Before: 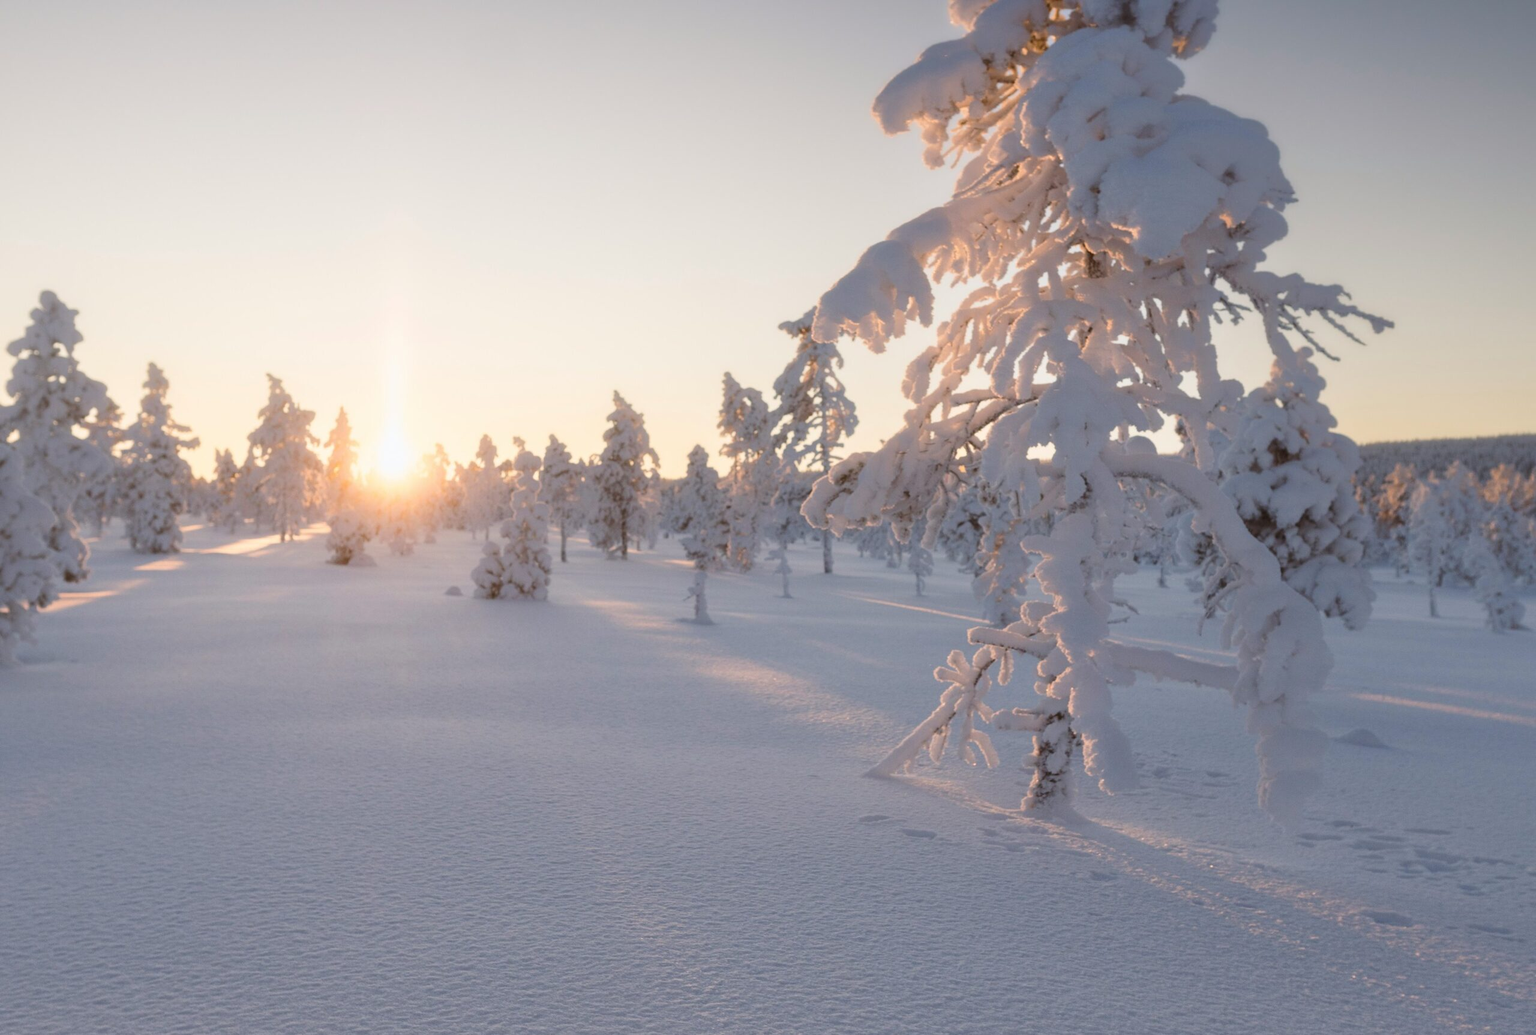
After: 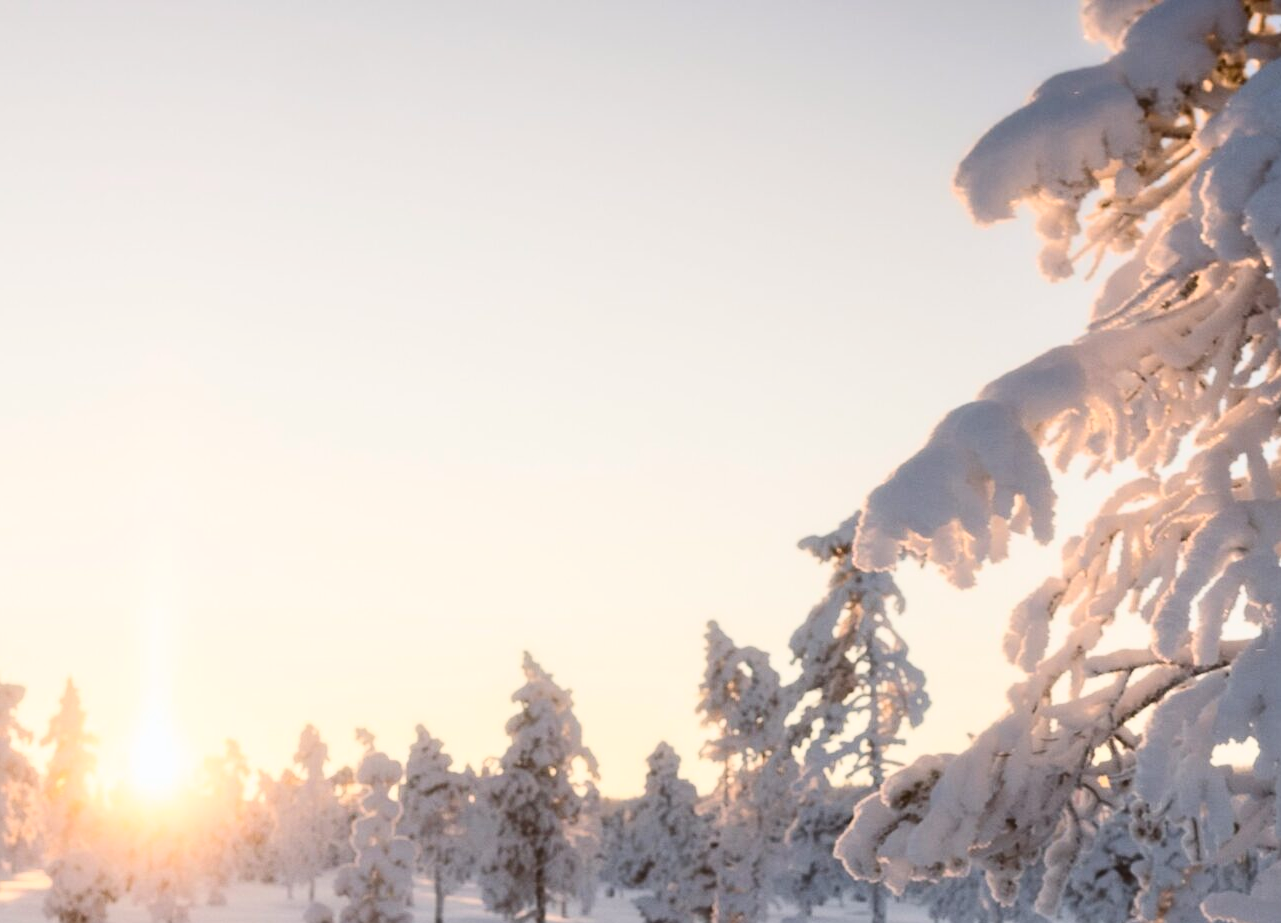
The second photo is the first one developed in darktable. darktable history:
contrast brightness saturation: contrast 0.28
crop: left 19.556%, right 30.401%, bottom 46.458%
